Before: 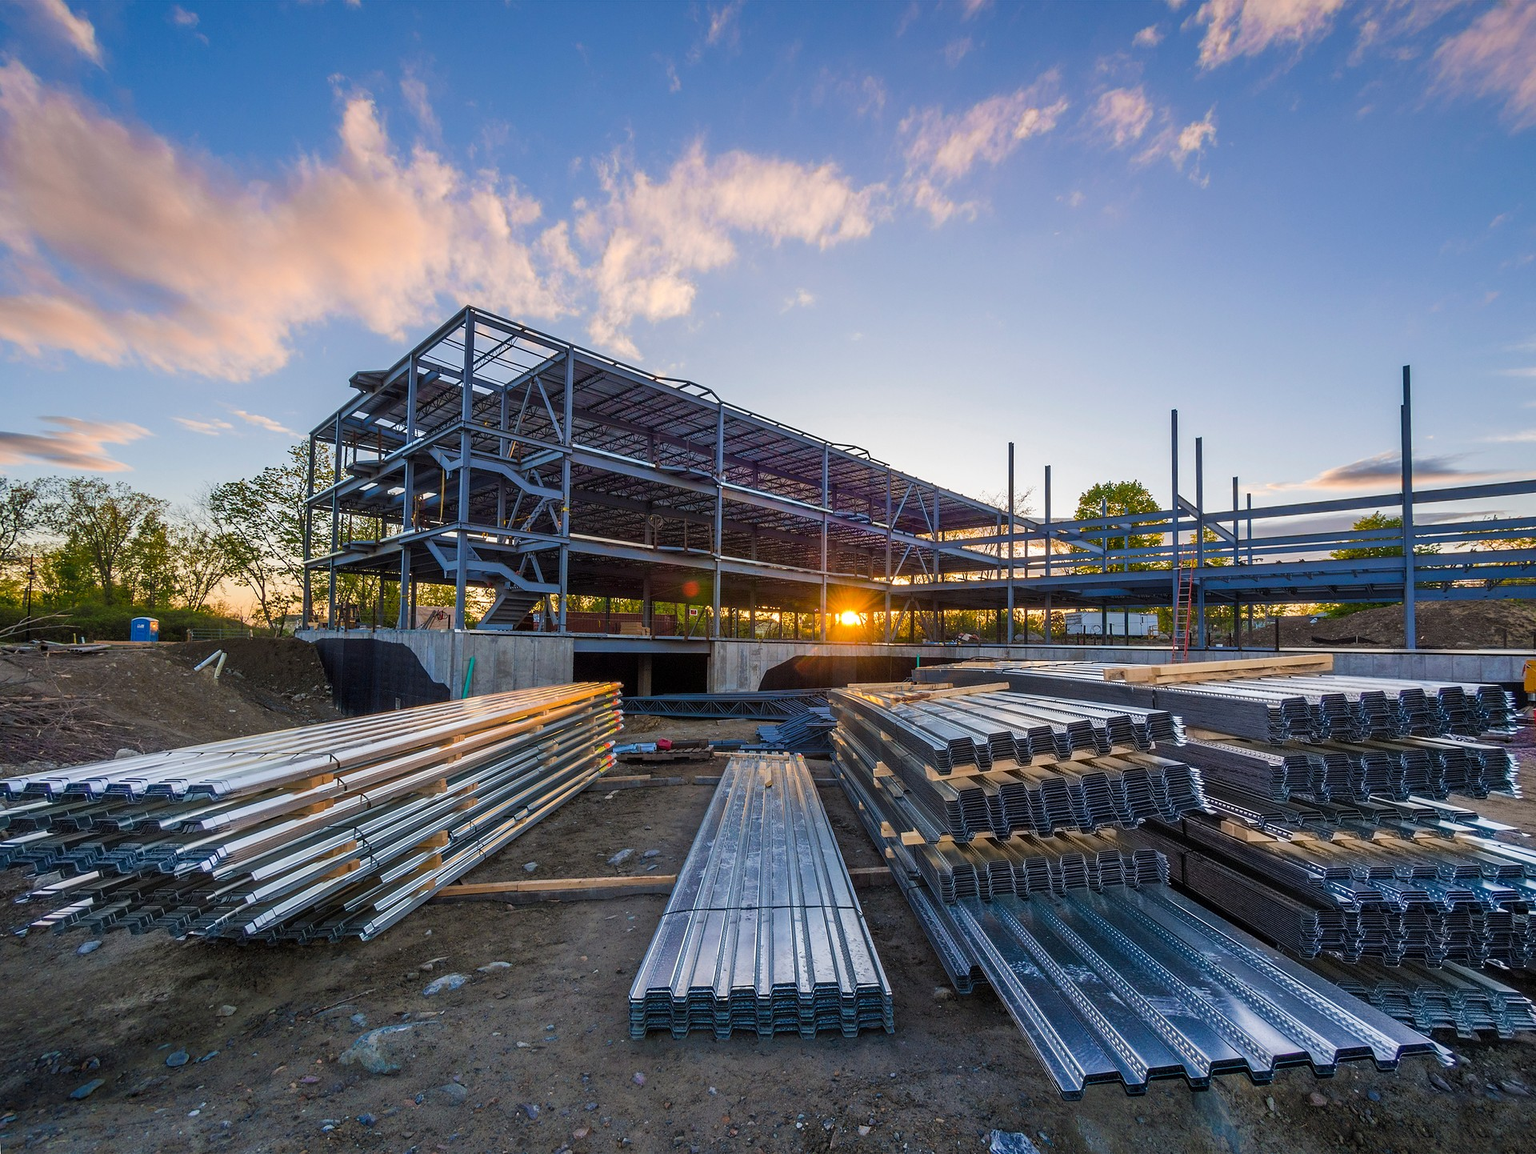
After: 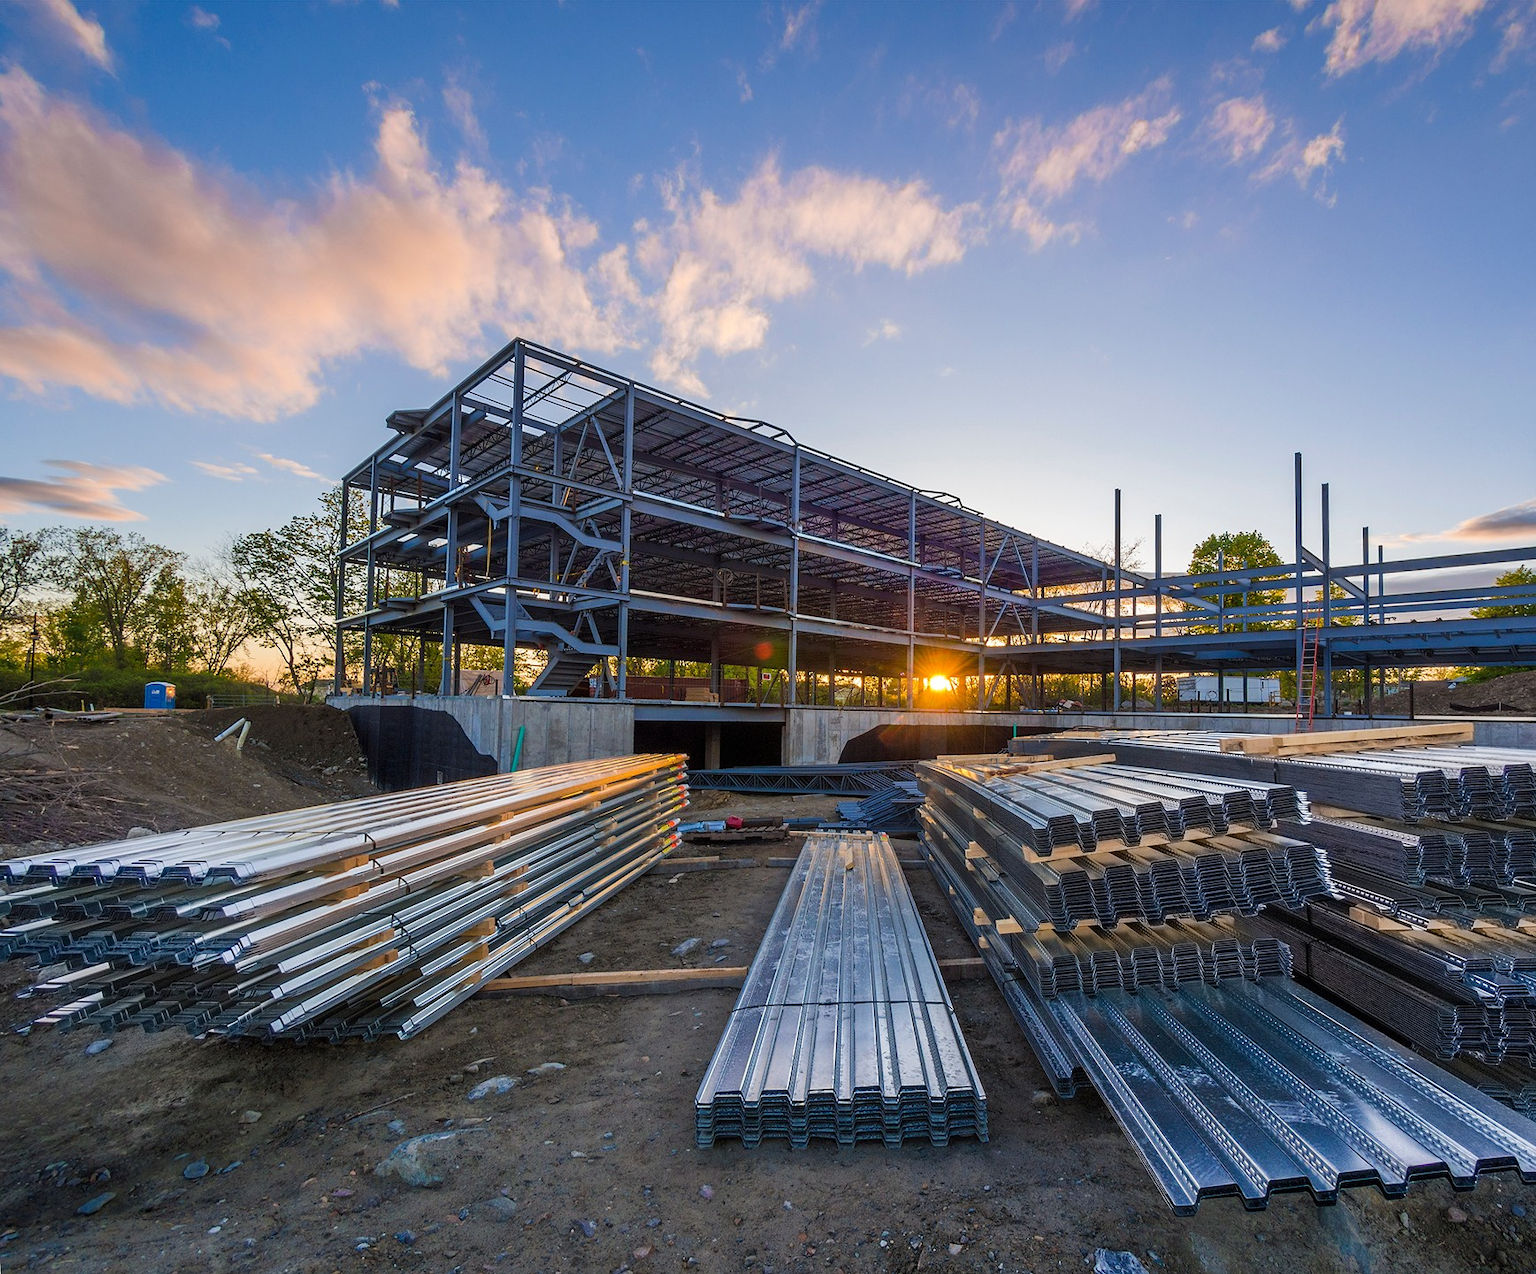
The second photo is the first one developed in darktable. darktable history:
crop: right 9.503%, bottom 0.043%
